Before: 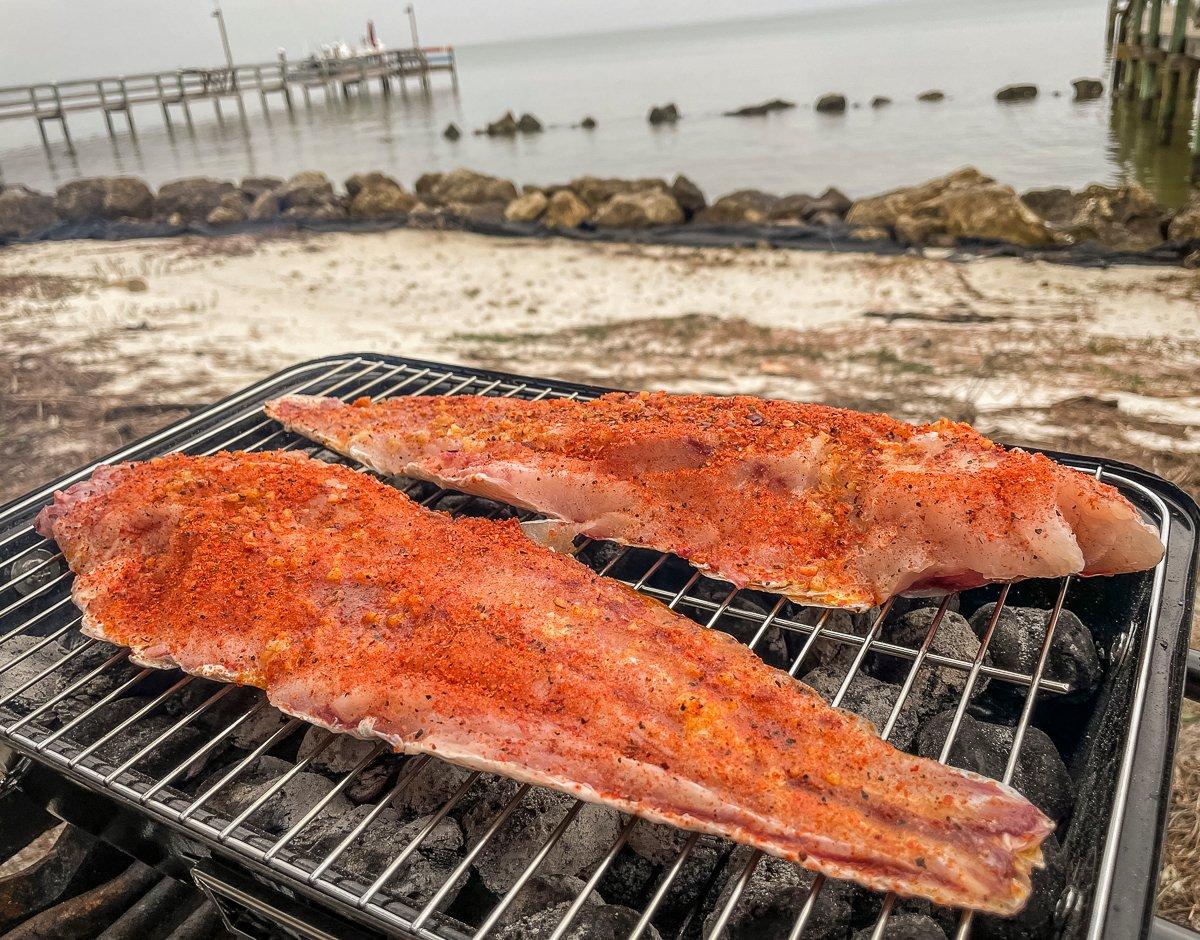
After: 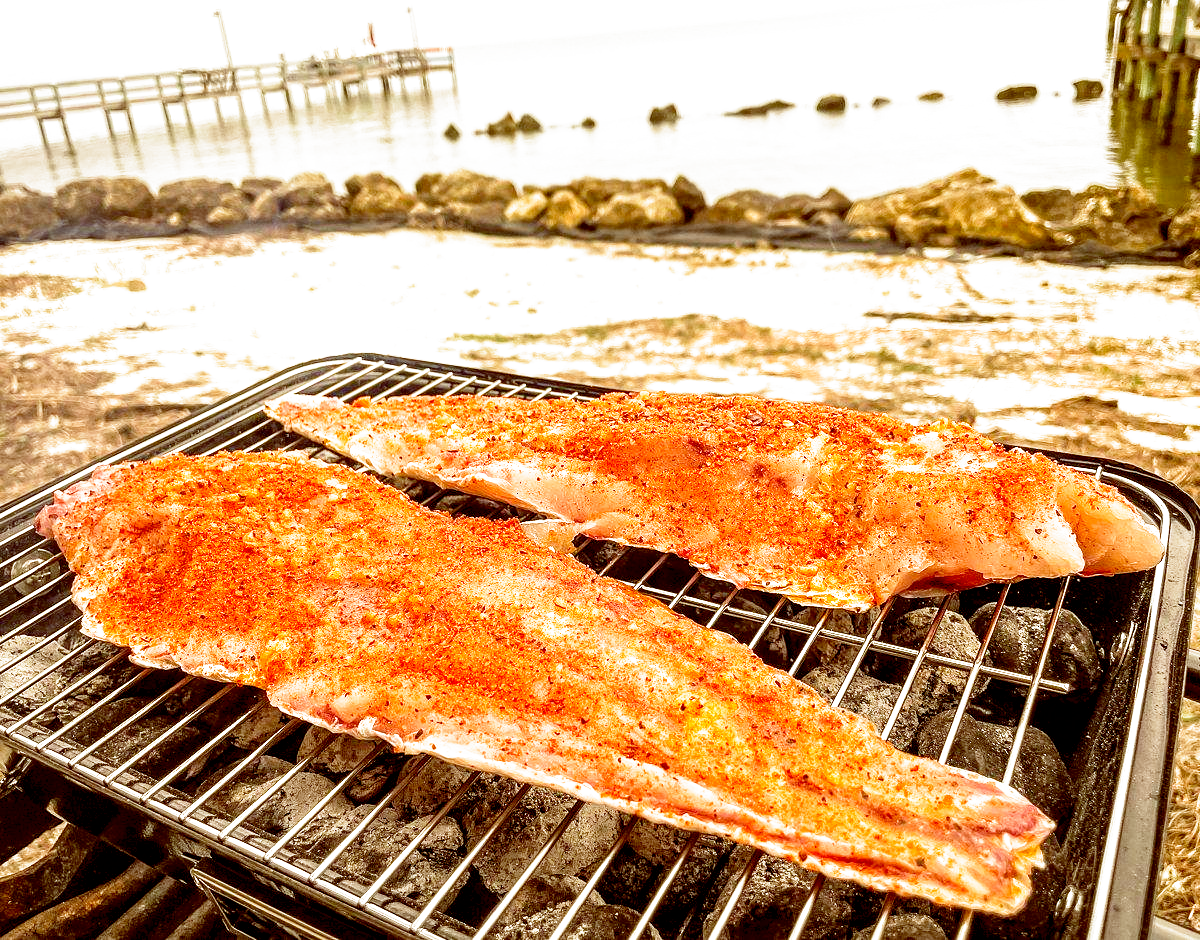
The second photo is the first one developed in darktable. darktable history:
filmic rgb: middle gray luminance 8.8%, black relative exposure -6.3 EV, white relative exposure 2.7 EV, threshold 6 EV, target black luminance 0%, hardness 4.74, latitude 73.47%, contrast 1.332, shadows ↔ highlights balance 10.13%, add noise in highlights 0, preserve chrominance no, color science v3 (2019), use custom middle-gray values true, iterations of high-quality reconstruction 0, contrast in highlights soft, enable highlight reconstruction true
color balance: lift [1.001, 1.007, 1, 0.993], gamma [1.023, 1.026, 1.01, 0.974], gain [0.964, 1.059, 1.073, 0.927]
